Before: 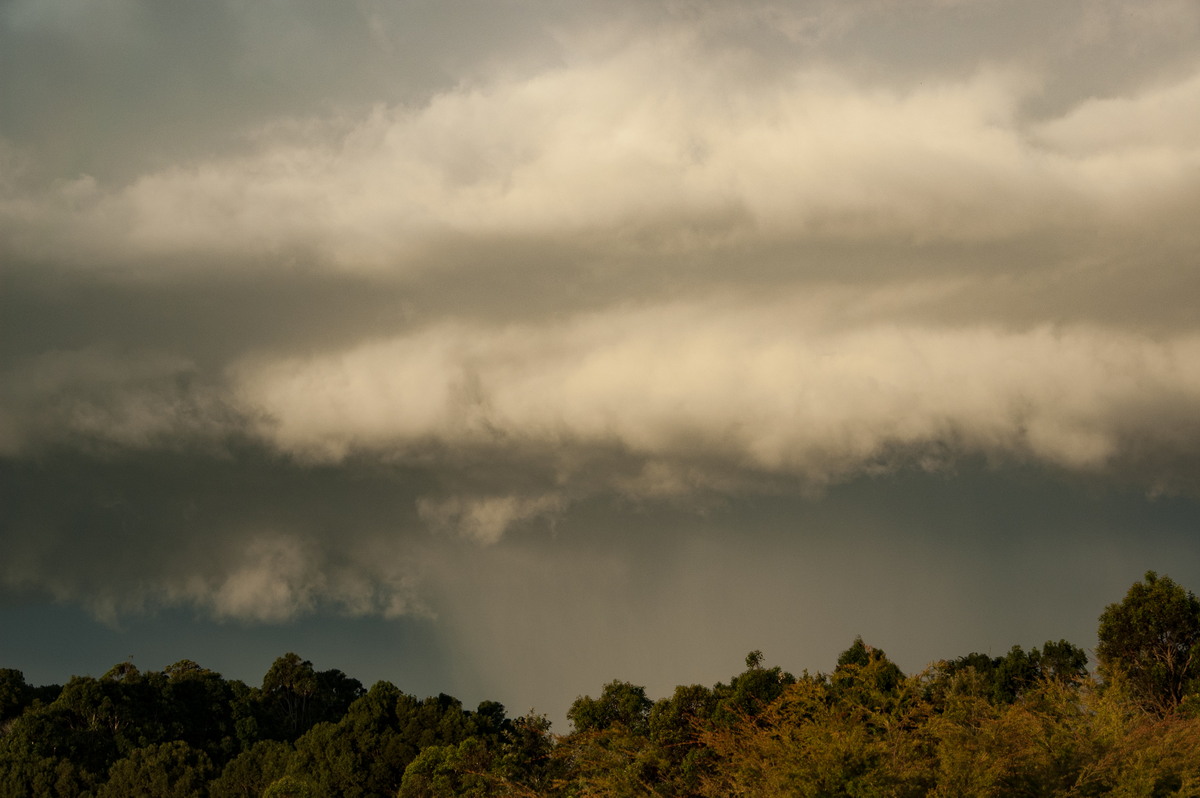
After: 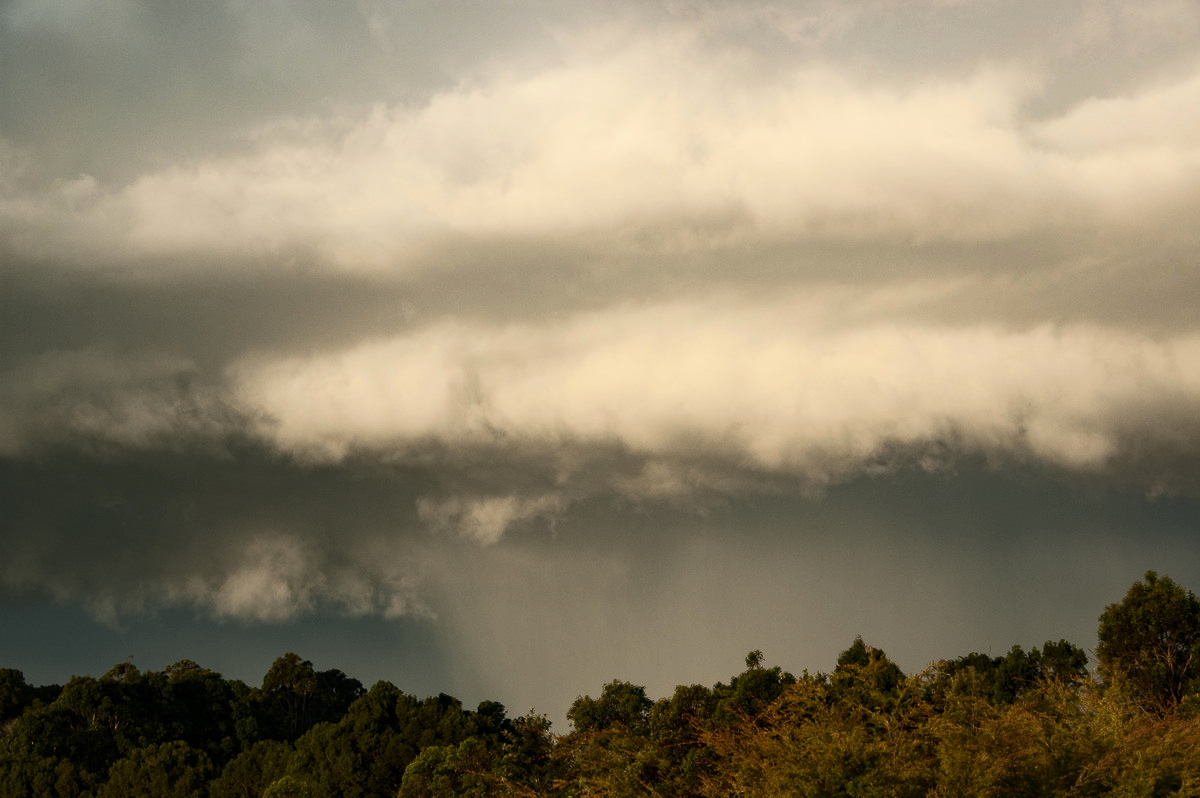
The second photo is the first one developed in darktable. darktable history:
contrast brightness saturation: contrast 0.24, brightness 0.09
white balance: red 1, blue 1
